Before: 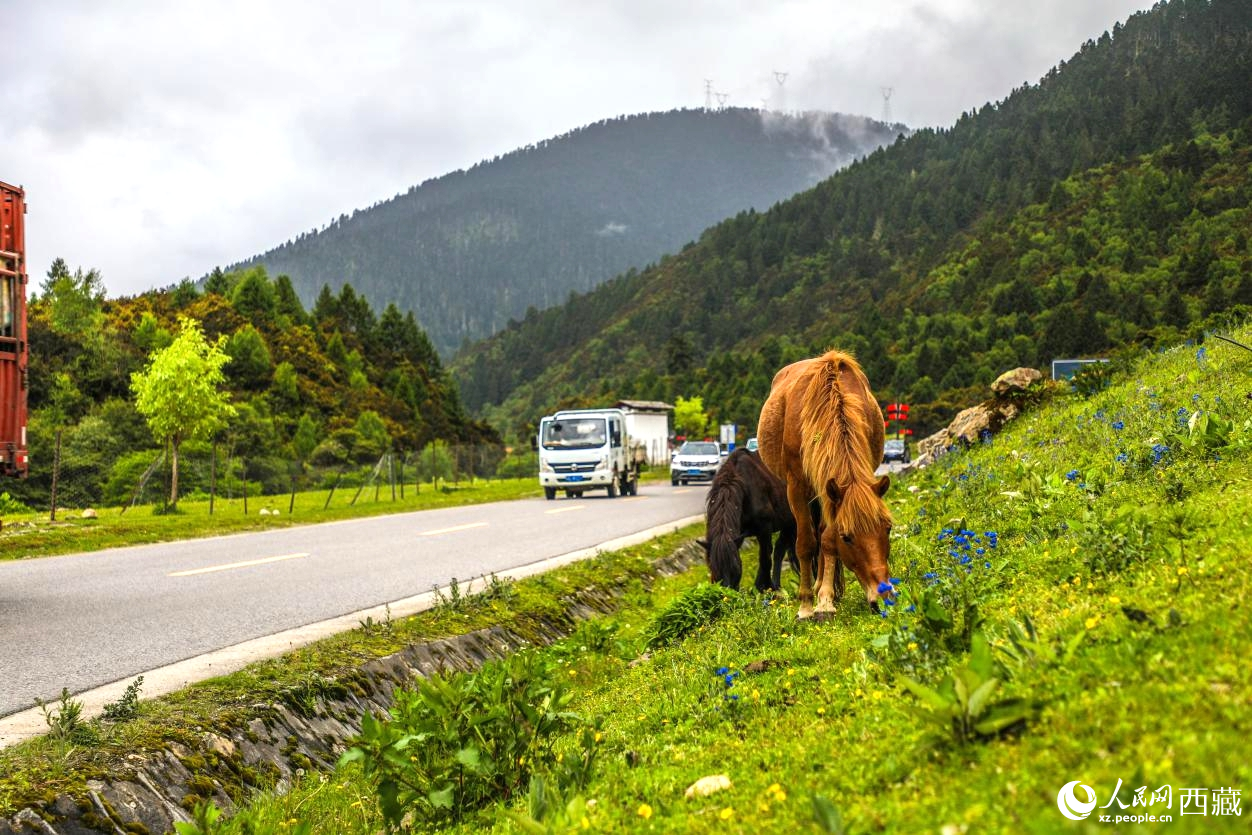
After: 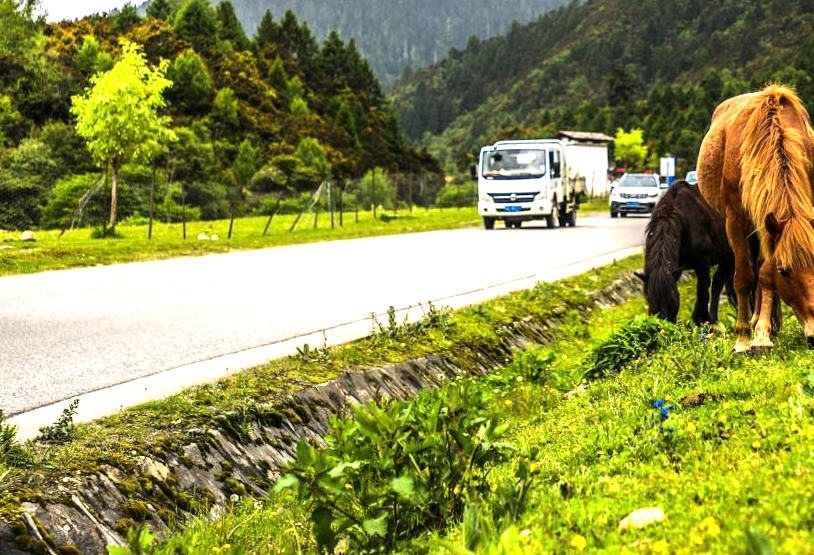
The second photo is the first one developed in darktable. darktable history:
crop and rotate: angle -0.932°, left 3.721%, top 31.86%, right 29.686%
tone equalizer: -8 EV -0.752 EV, -7 EV -0.68 EV, -6 EV -0.583 EV, -5 EV -0.386 EV, -3 EV 0.368 EV, -2 EV 0.6 EV, -1 EV 0.689 EV, +0 EV 0.768 EV, edges refinement/feathering 500, mask exposure compensation -1.25 EV, preserve details no
